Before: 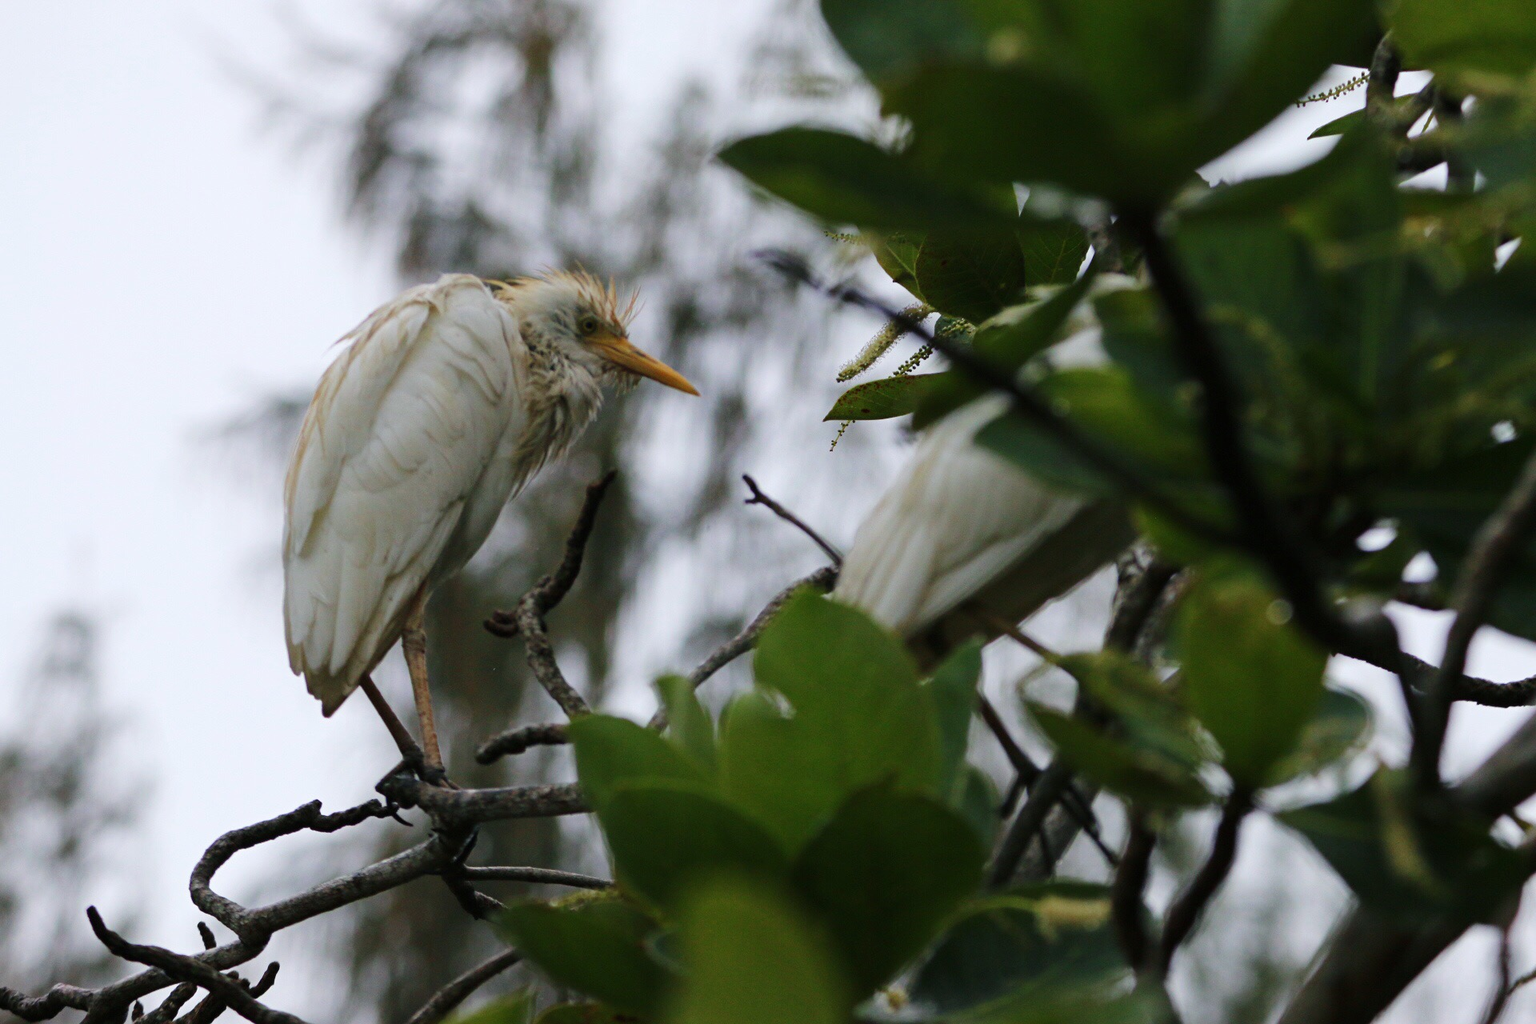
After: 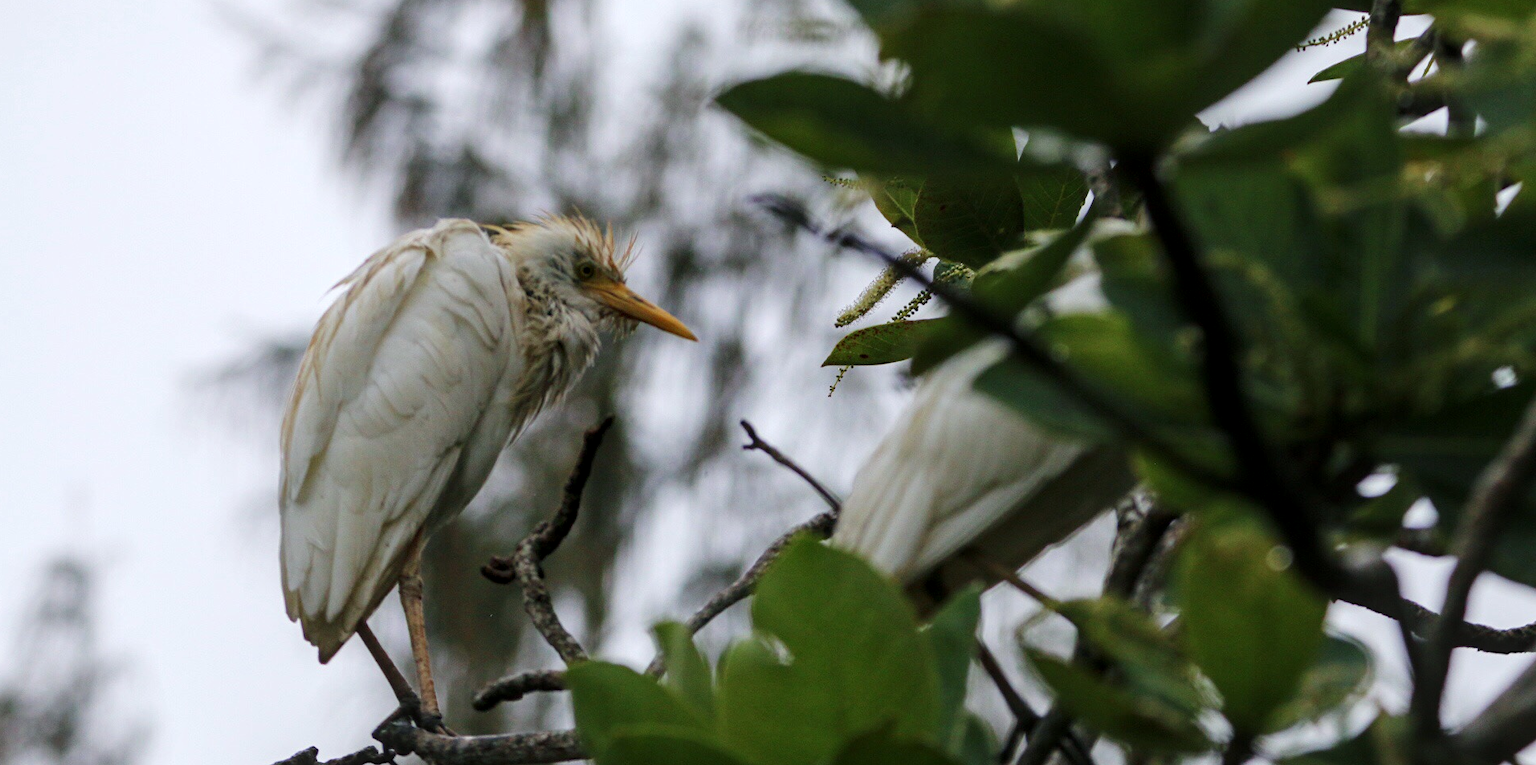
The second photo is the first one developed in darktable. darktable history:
crop: left 0.327%, top 5.514%, bottom 19.878%
local contrast: on, module defaults
